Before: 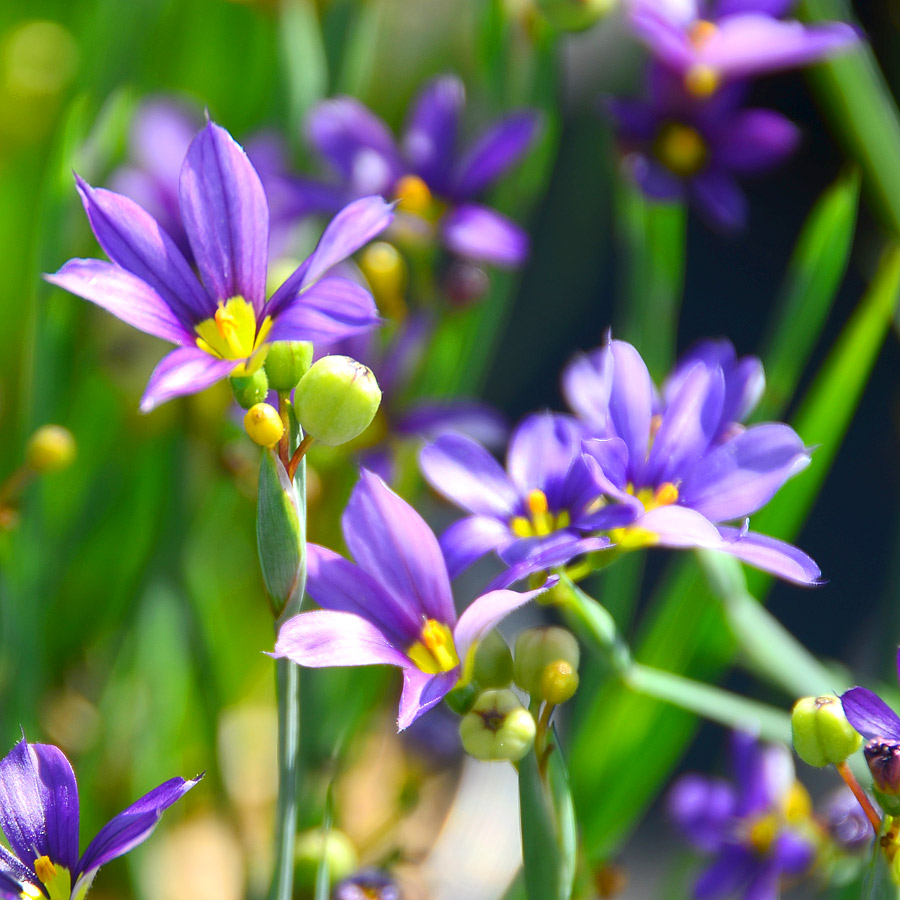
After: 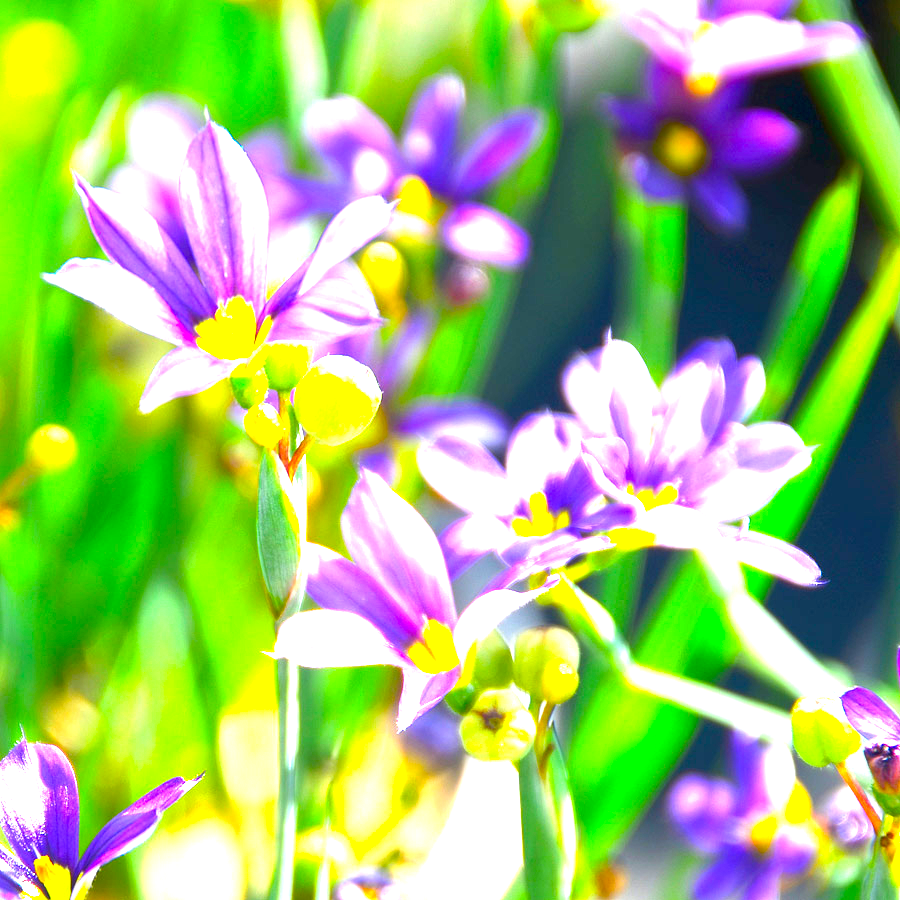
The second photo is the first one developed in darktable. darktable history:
color balance: contrast 6.48%, output saturation 113.3%
exposure: black level correction 0.001, exposure 1.84 EV, compensate highlight preservation false
